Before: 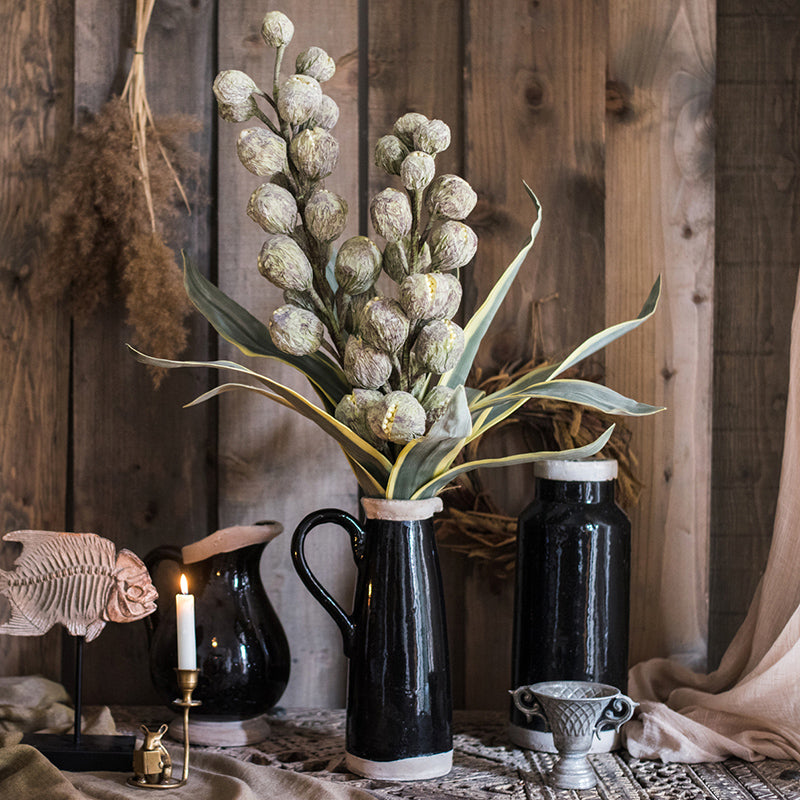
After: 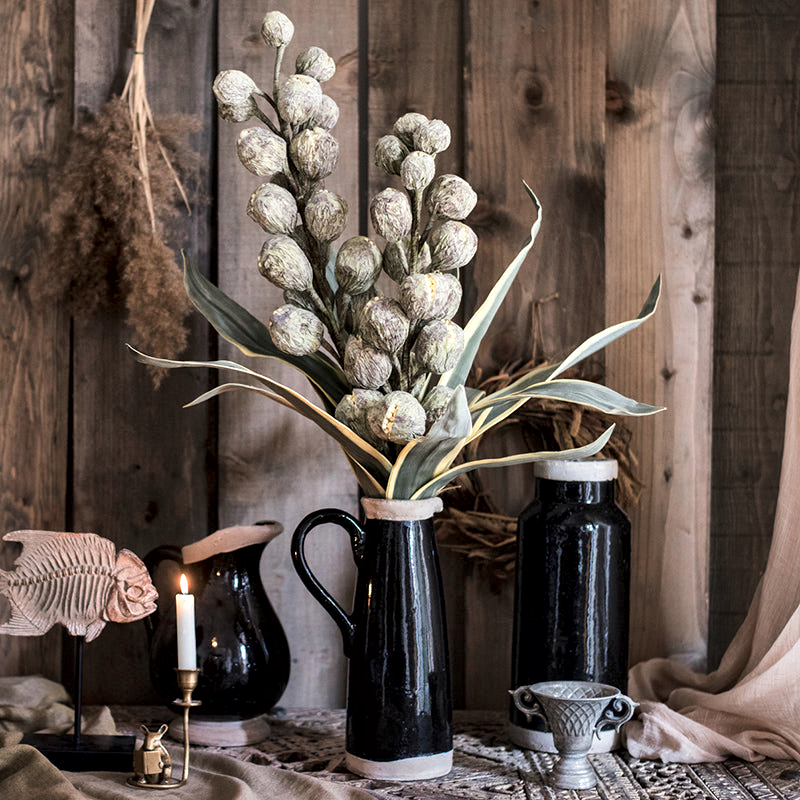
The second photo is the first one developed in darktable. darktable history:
color zones: curves: ch0 [(0, 0.473) (0.001, 0.473) (0.226, 0.548) (0.4, 0.589) (0.525, 0.54) (0.728, 0.403) (0.999, 0.473) (1, 0.473)]; ch1 [(0, 0.619) (0.001, 0.619) (0.234, 0.388) (0.4, 0.372) (0.528, 0.422) (0.732, 0.53) (0.999, 0.619) (1, 0.619)]; ch2 [(0, 0.547) (0.001, 0.547) (0.226, 0.45) (0.4, 0.525) (0.525, 0.585) (0.8, 0.511) (0.999, 0.547) (1, 0.547)]
local contrast: mode bilateral grid, contrast 50, coarseness 50, detail 150%, midtone range 0.2
